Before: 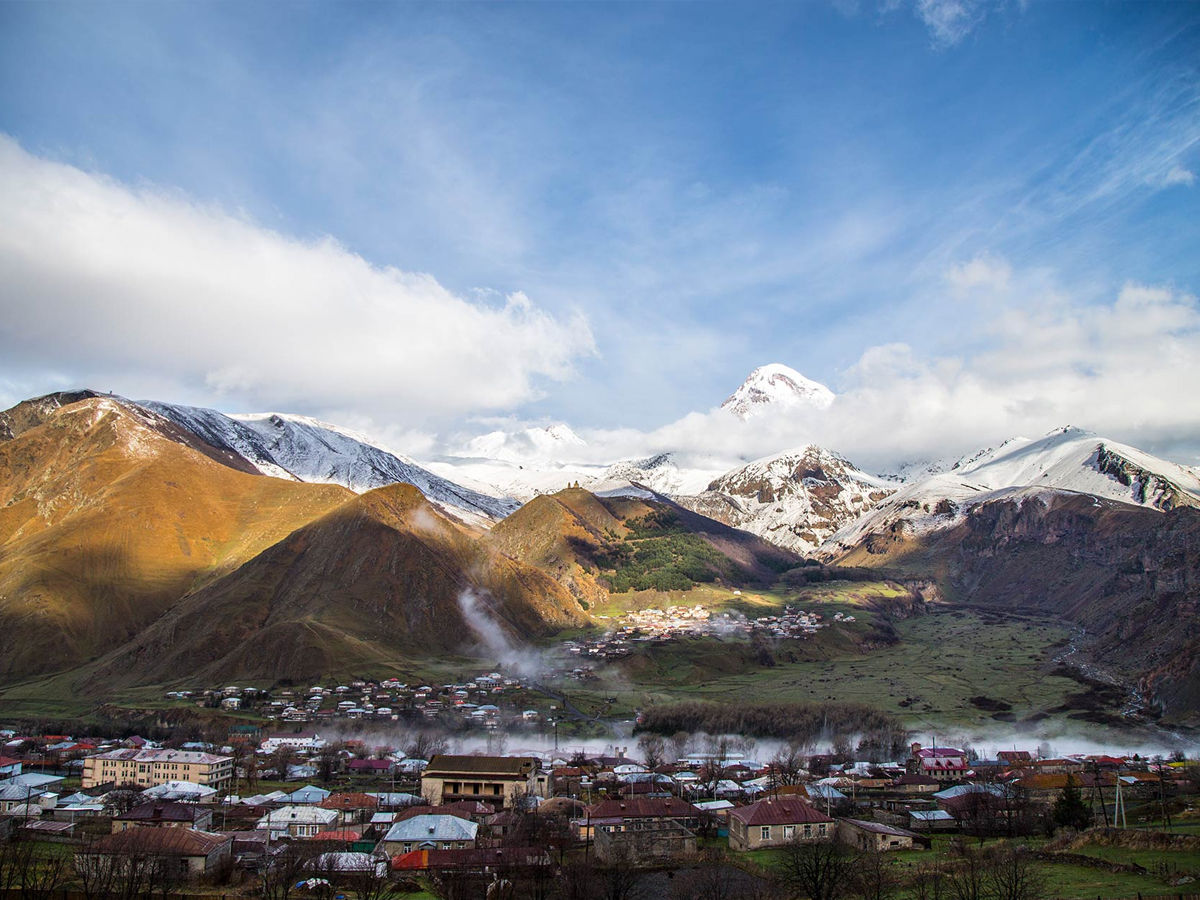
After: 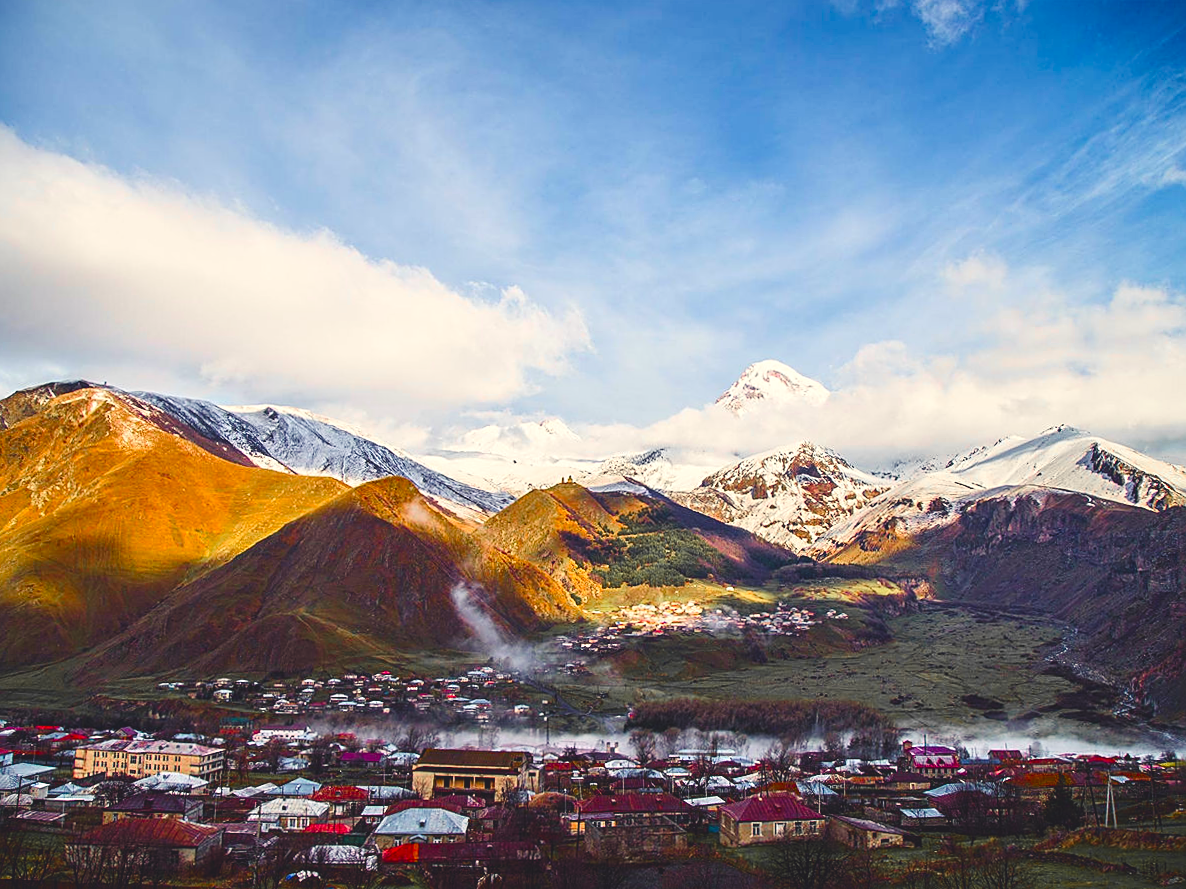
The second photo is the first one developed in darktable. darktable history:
crop and rotate: angle -0.5°
contrast brightness saturation: contrast 0.18, saturation 0.3
sharpen: on, module defaults
color balance rgb: shadows lift › chroma 3%, shadows lift › hue 280.8°, power › hue 330°, highlights gain › chroma 3%, highlights gain › hue 75.6°, global offset › luminance 2%, perceptual saturation grading › global saturation 20%, perceptual saturation grading › highlights -25%, perceptual saturation grading › shadows 50%, global vibrance 20.33%
color zones: curves: ch1 [(0, 0.679) (0.143, 0.647) (0.286, 0.261) (0.378, -0.011) (0.571, 0.396) (0.714, 0.399) (0.857, 0.406) (1, 0.679)]
